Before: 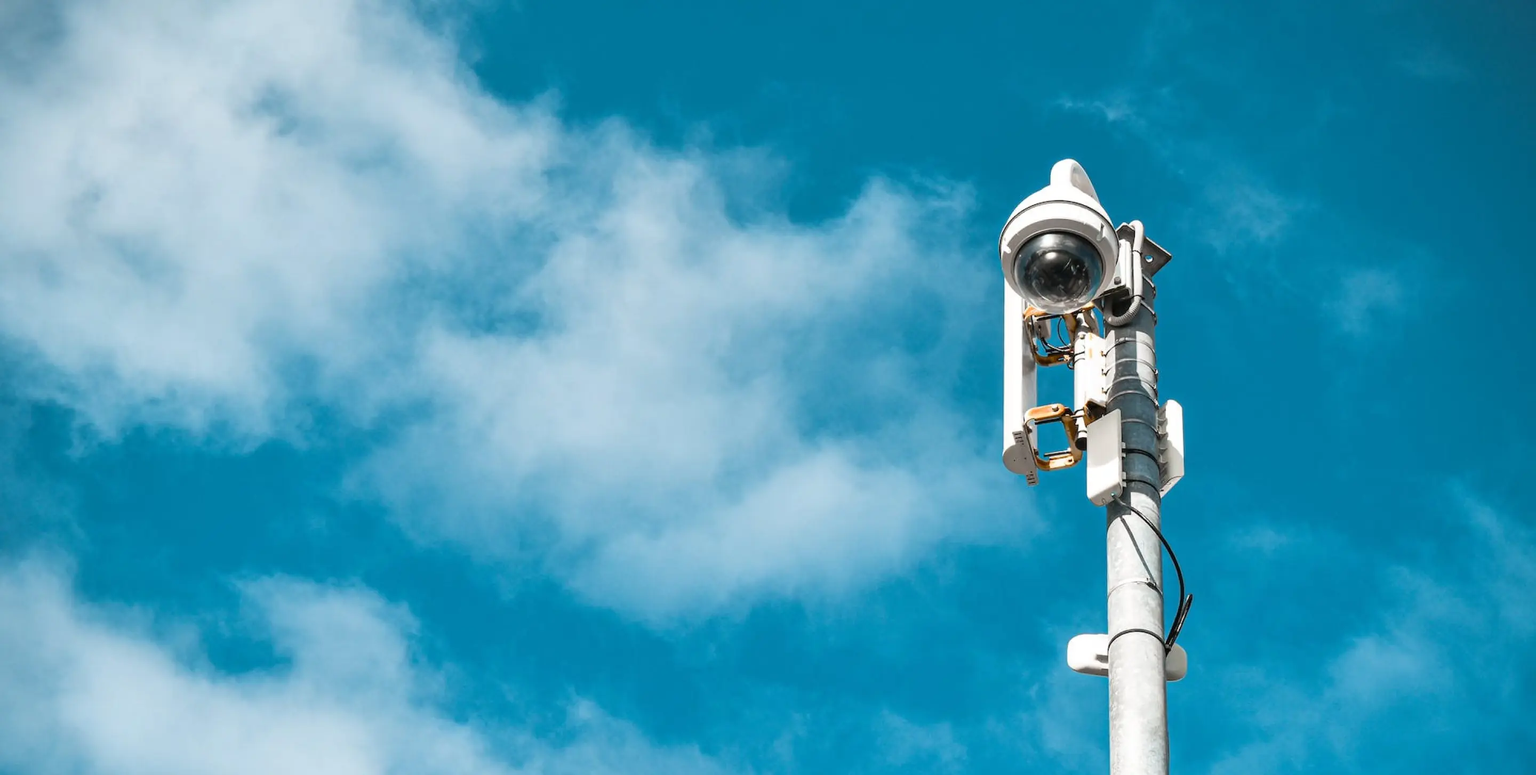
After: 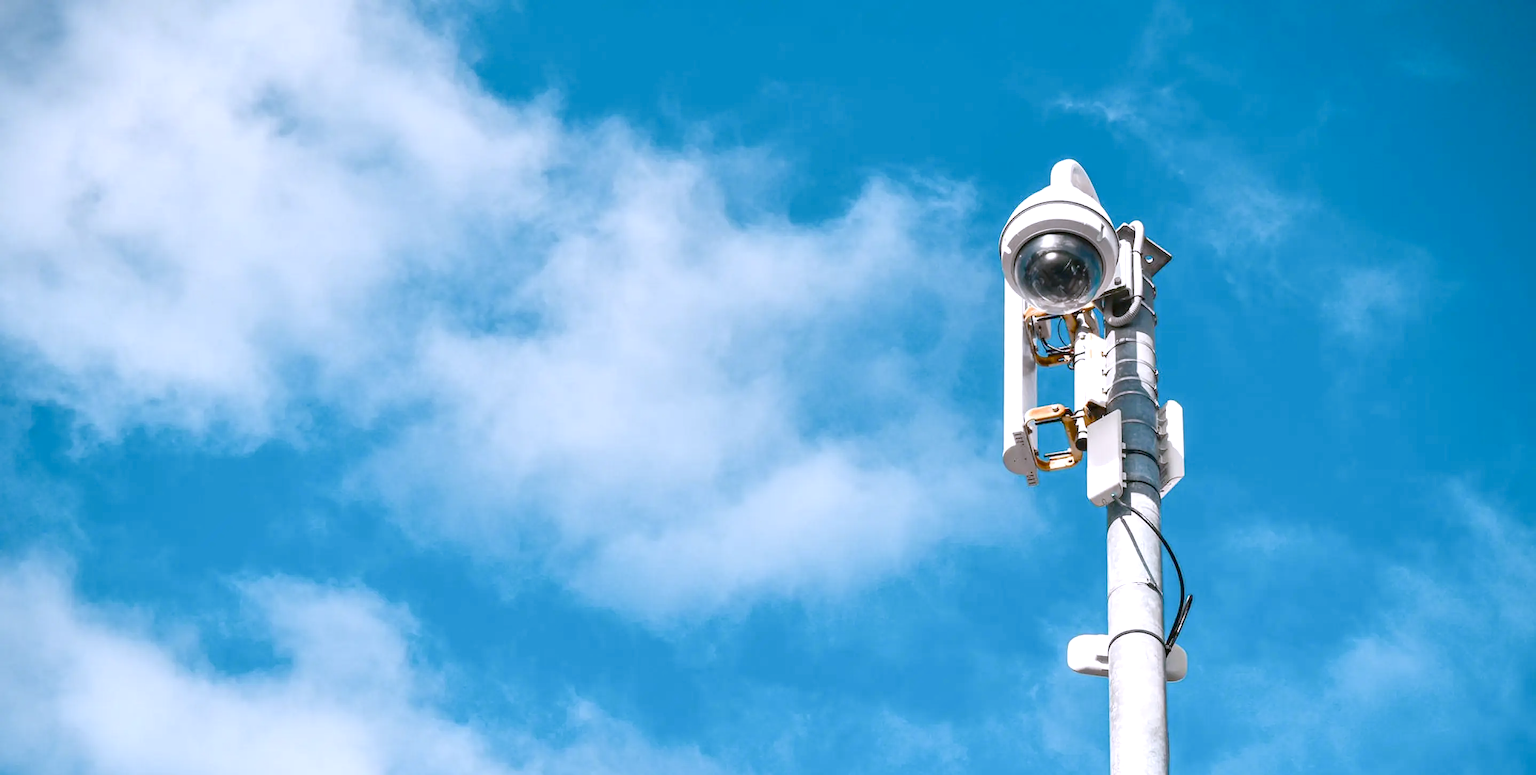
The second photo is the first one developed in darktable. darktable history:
exposure: black level correction 0.001, exposure 0.5 EV, compensate exposure bias true, compensate highlight preservation false
color balance rgb: shadows lift › chroma 1%, shadows lift › hue 113°, highlights gain › chroma 0.2%, highlights gain › hue 333°, perceptual saturation grading › global saturation 20%, perceptual saturation grading › highlights -50%, perceptual saturation grading › shadows 25%, contrast -10%
white balance: red 1.004, blue 1.096
